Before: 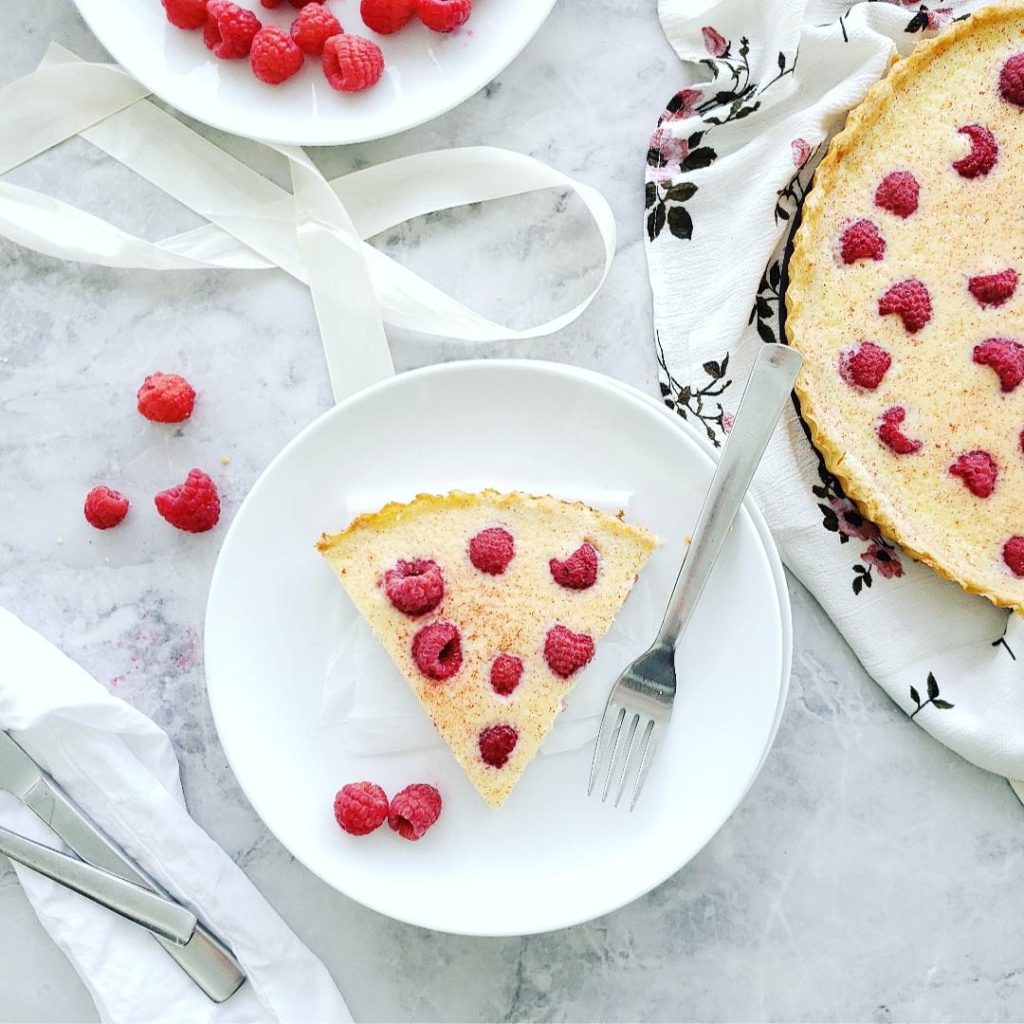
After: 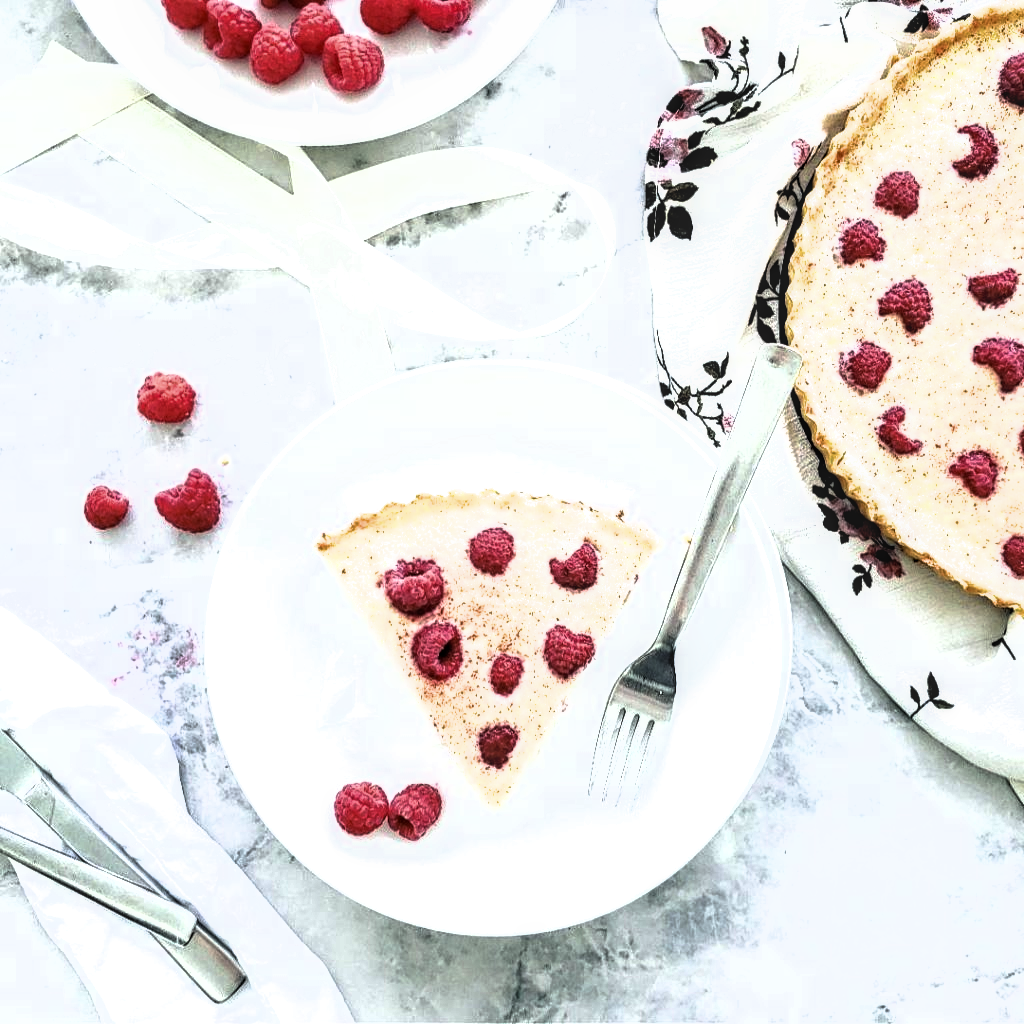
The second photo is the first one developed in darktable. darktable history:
tone curve: curves: ch0 [(0, 0) (0.797, 0.684) (1, 1)], preserve colors none
filmic rgb: black relative exposure -8.23 EV, white relative exposure 2.25 EV, hardness 7.06, latitude 85.84%, contrast 1.692, highlights saturation mix -4.38%, shadows ↔ highlights balance -2.29%
levels: mode automatic
local contrast: on, module defaults
